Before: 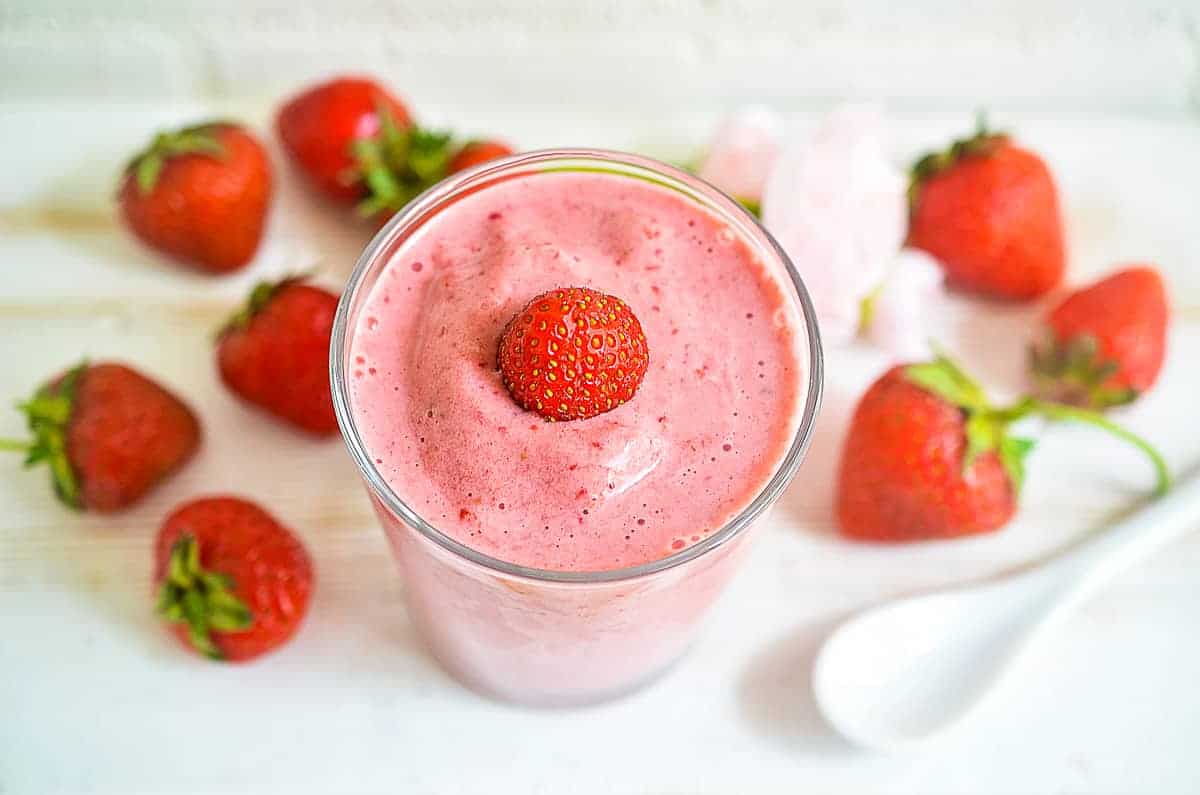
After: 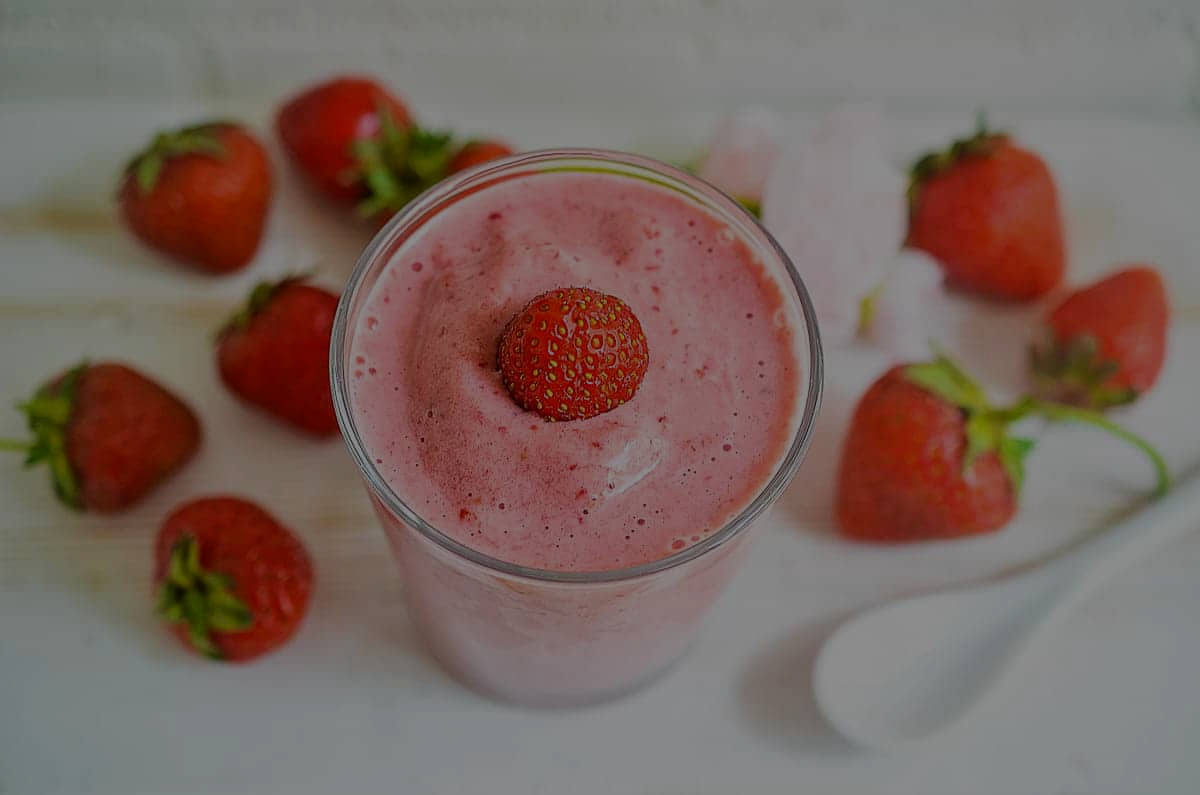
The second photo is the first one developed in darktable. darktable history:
exposure: exposure -1.927 EV, compensate exposure bias true, compensate highlight preservation false
